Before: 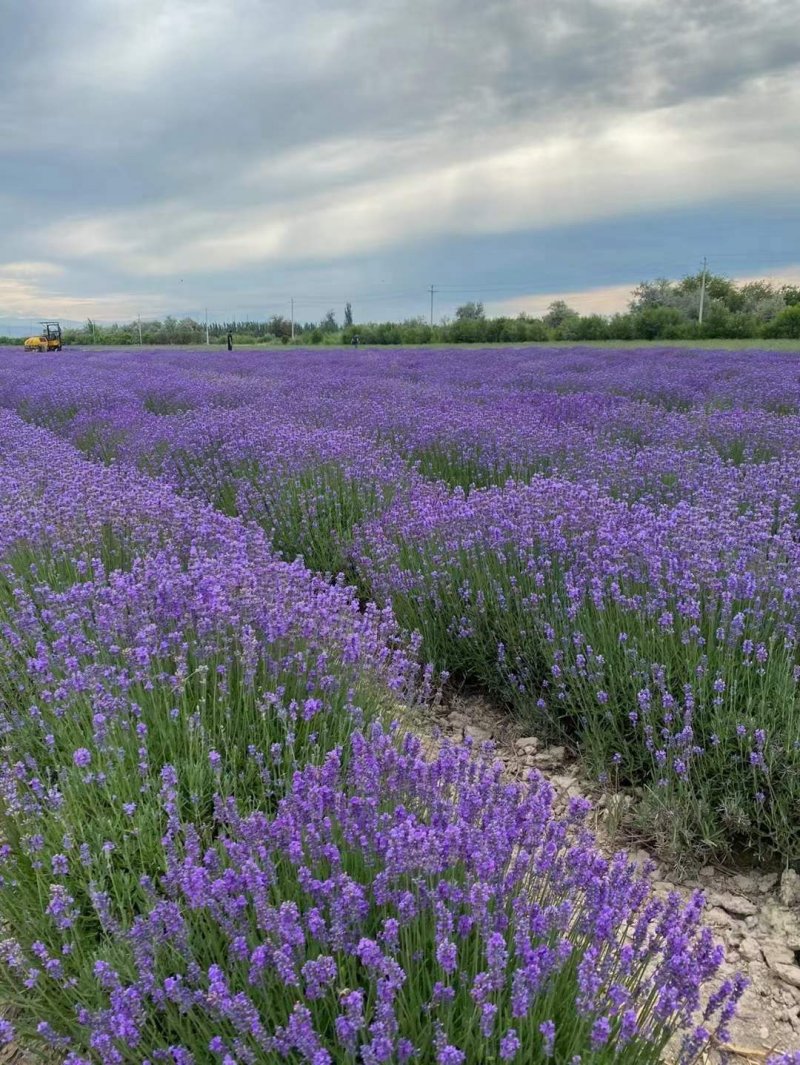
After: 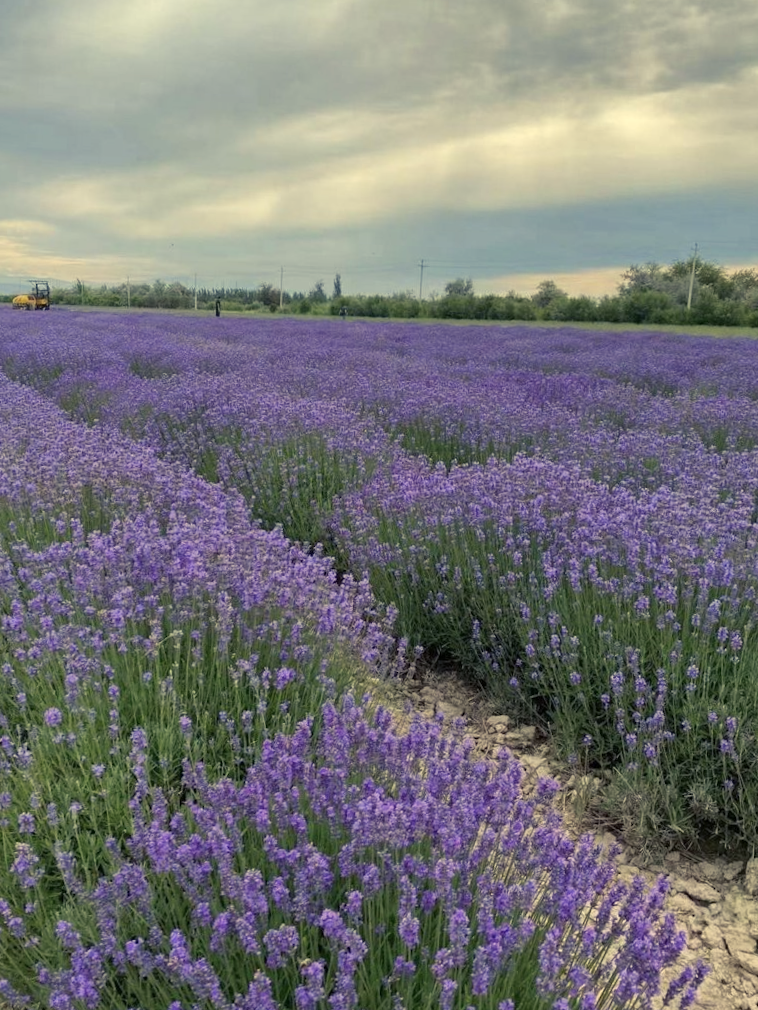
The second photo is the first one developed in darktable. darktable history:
color balance rgb: shadows lift › chroma 2%, shadows lift › hue 263°, highlights gain › chroma 8%, highlights gain › hue 84°, linear chroma grading › global chroma -15%, saturation formula JzAzBz (2021)
white balance: red 0.988, blue 1.017
crop and rotate: angle -2.38°
